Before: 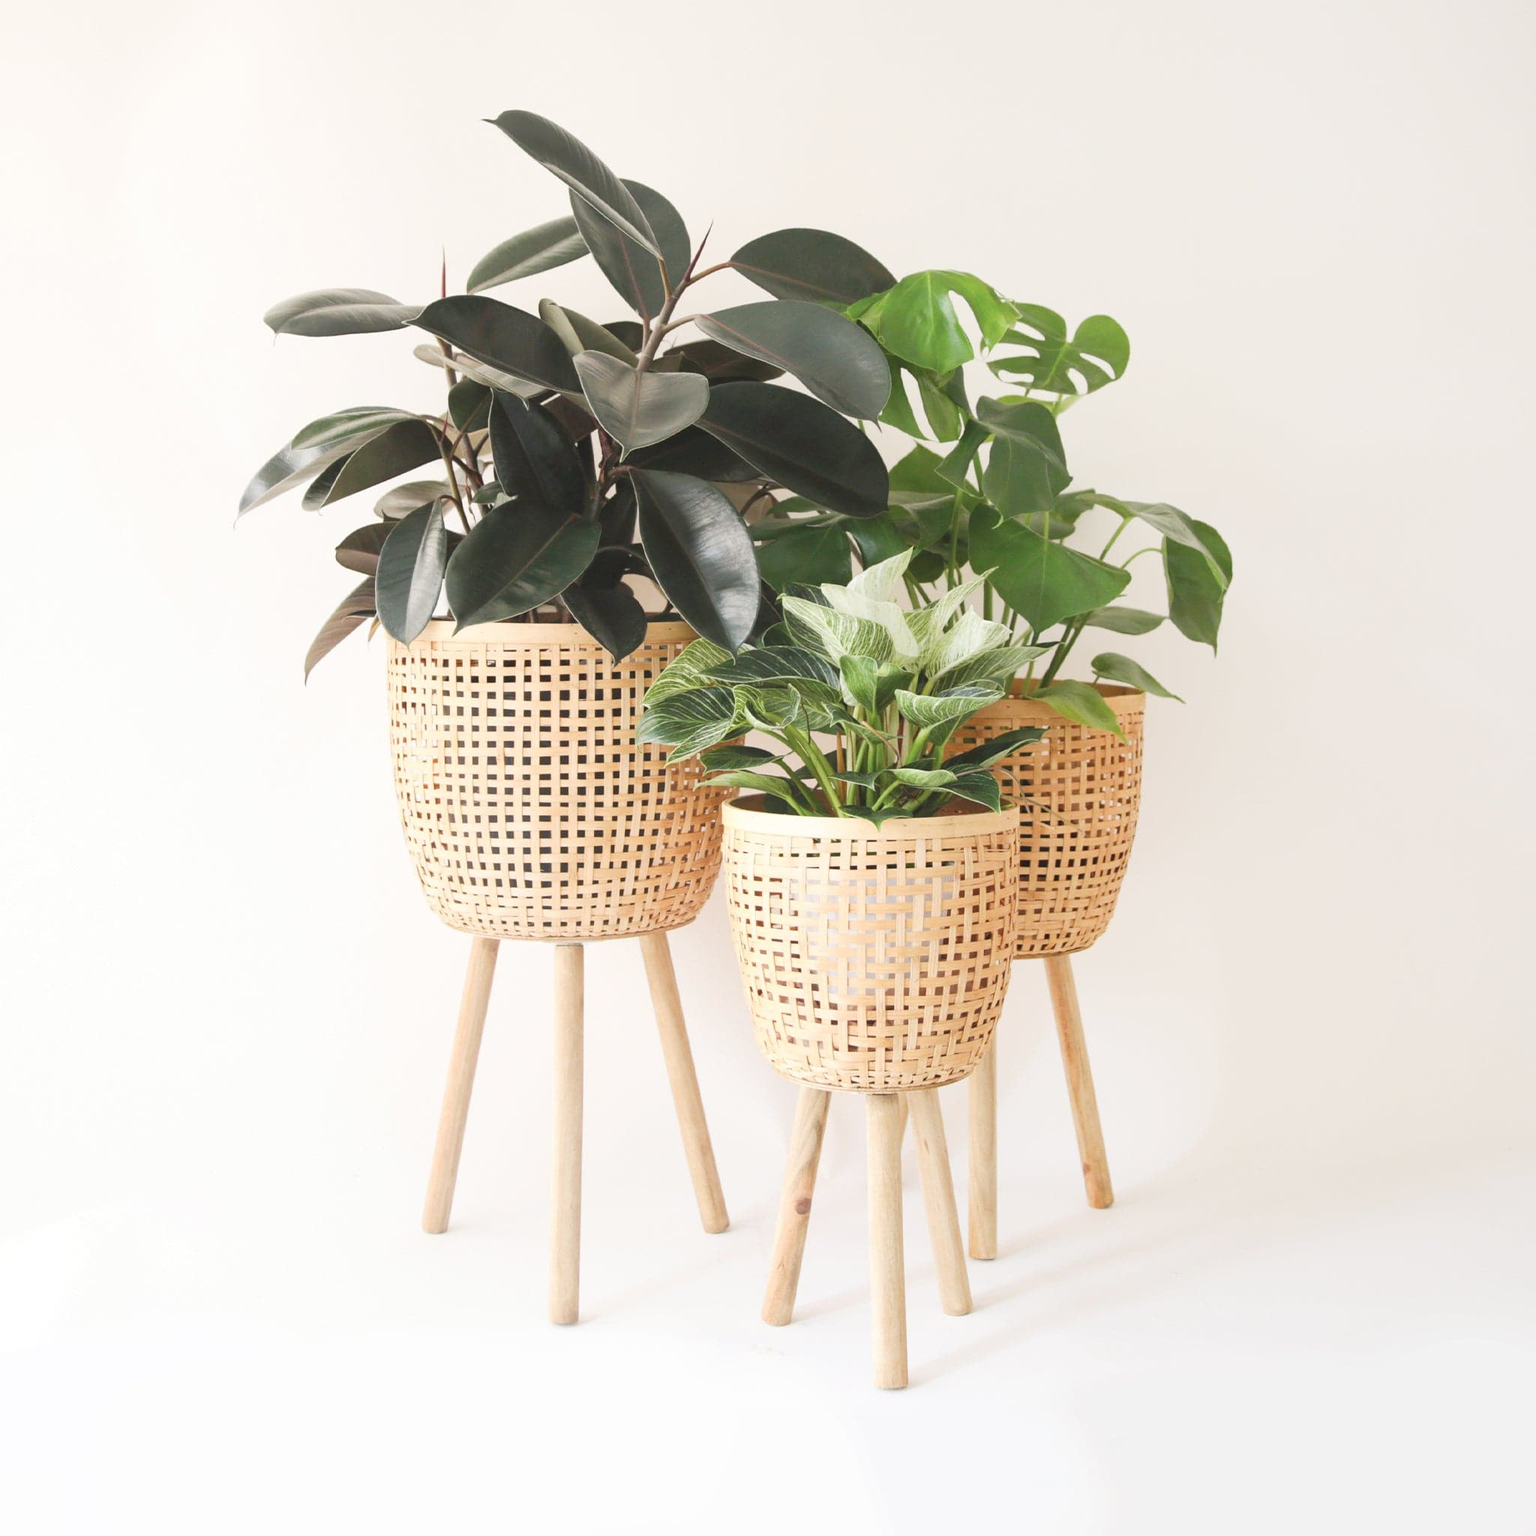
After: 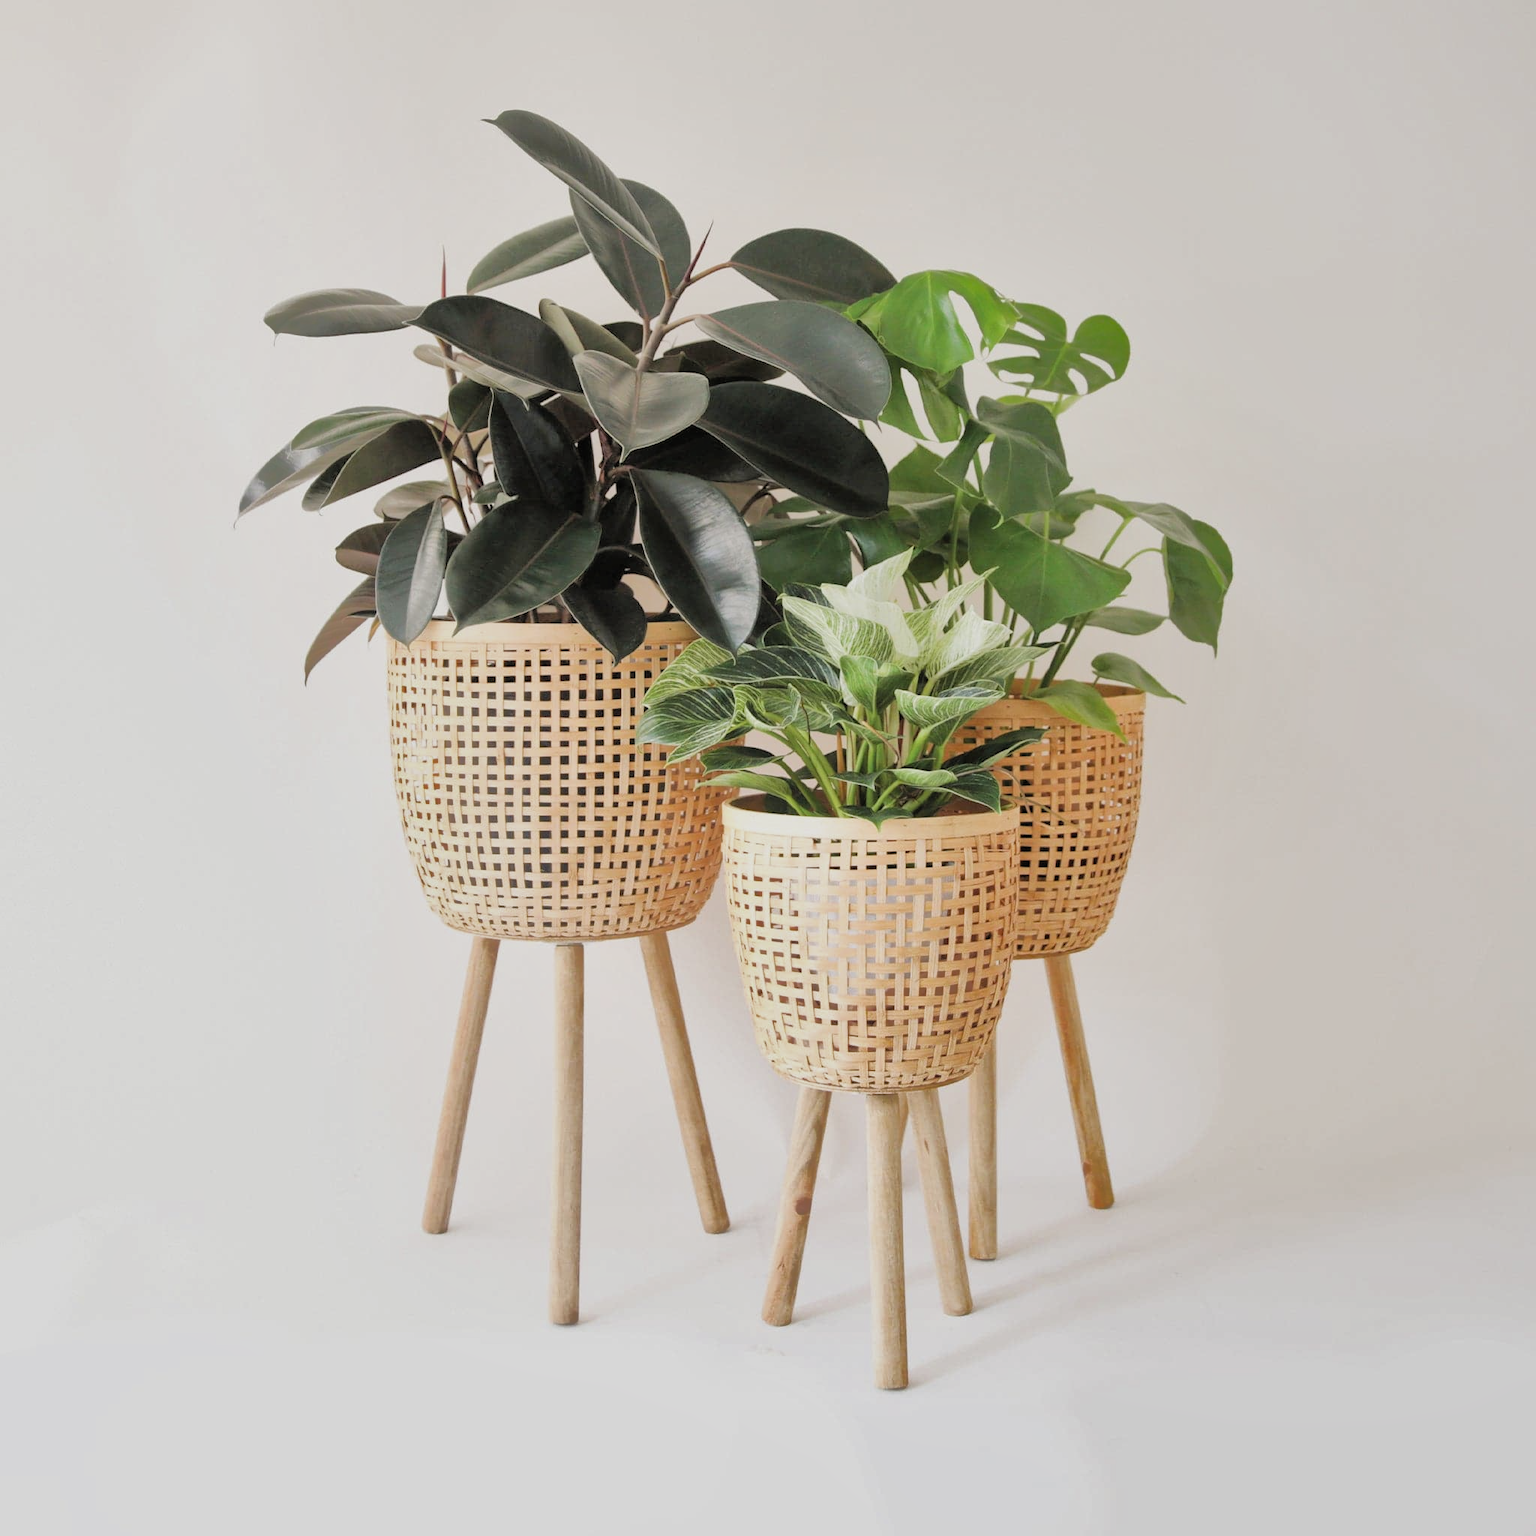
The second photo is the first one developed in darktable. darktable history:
local contrast: mode bilateral grid, contrast 10, coarseness 25, detail 110%, midtone range 0.2
shadows and highlights: shadows 40, highlights -60
filmic rgb: black relative exposure -5 EV, white relative exposure 3.2 EV, hardness 3.42, contrast 1.2, highlights saturation mix -30%
